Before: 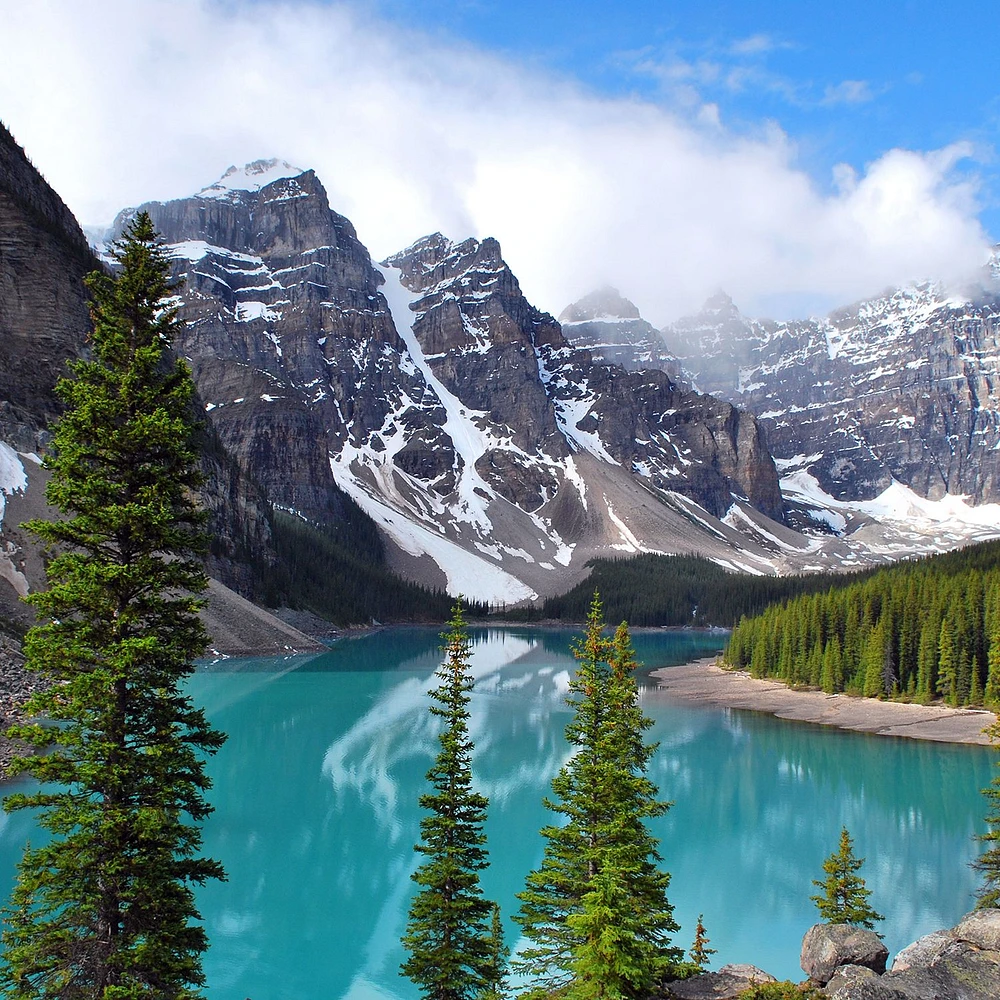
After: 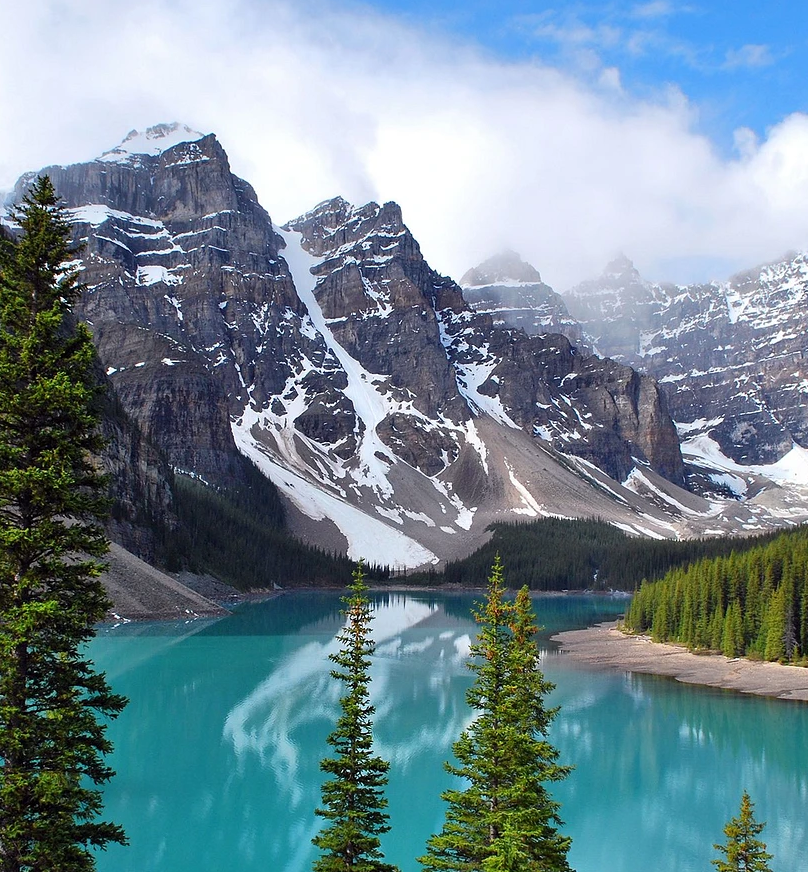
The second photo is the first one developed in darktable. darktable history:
crop: left 9.959%, top 3.607%, right 9.182%, bottom 9.123%
